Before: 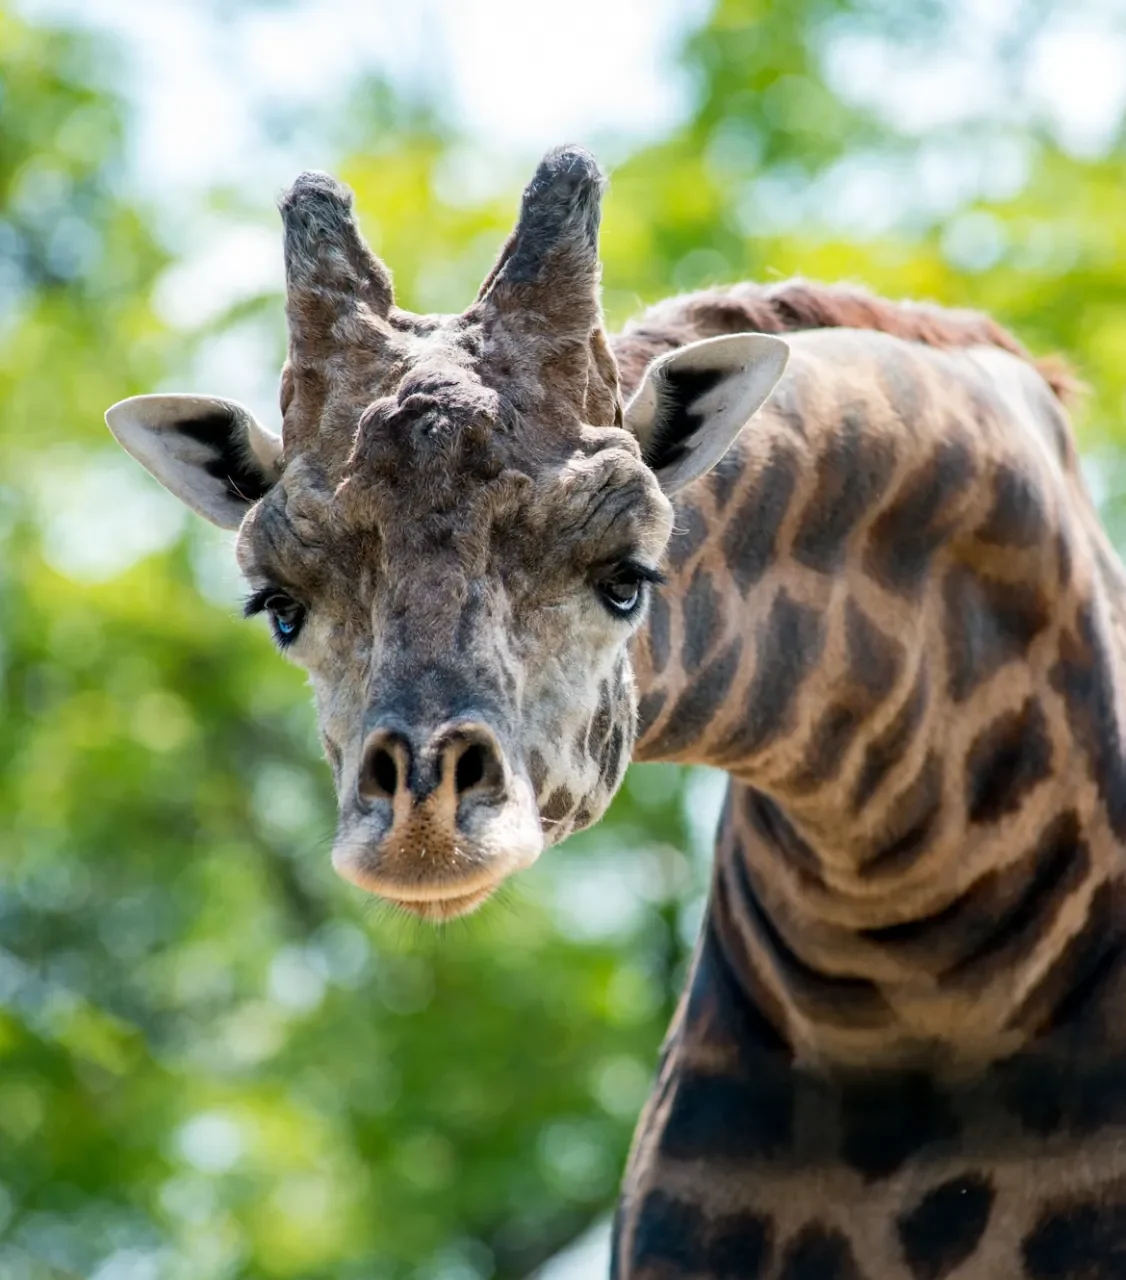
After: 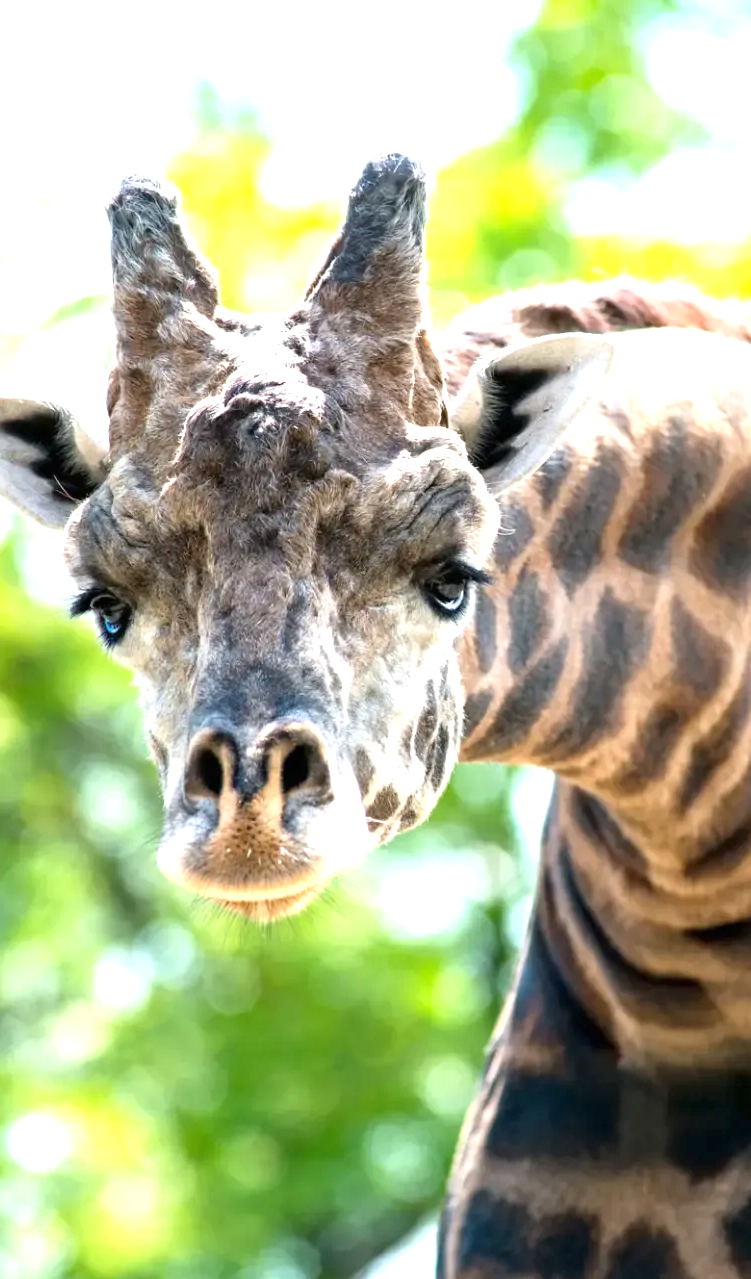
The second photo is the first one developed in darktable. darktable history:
exposure: black level correction 0, exposure 1.199 EV, compensate exposure bias true, compensate highlight preservation false
crop and rotate: left 15.54%, right 17.701%
